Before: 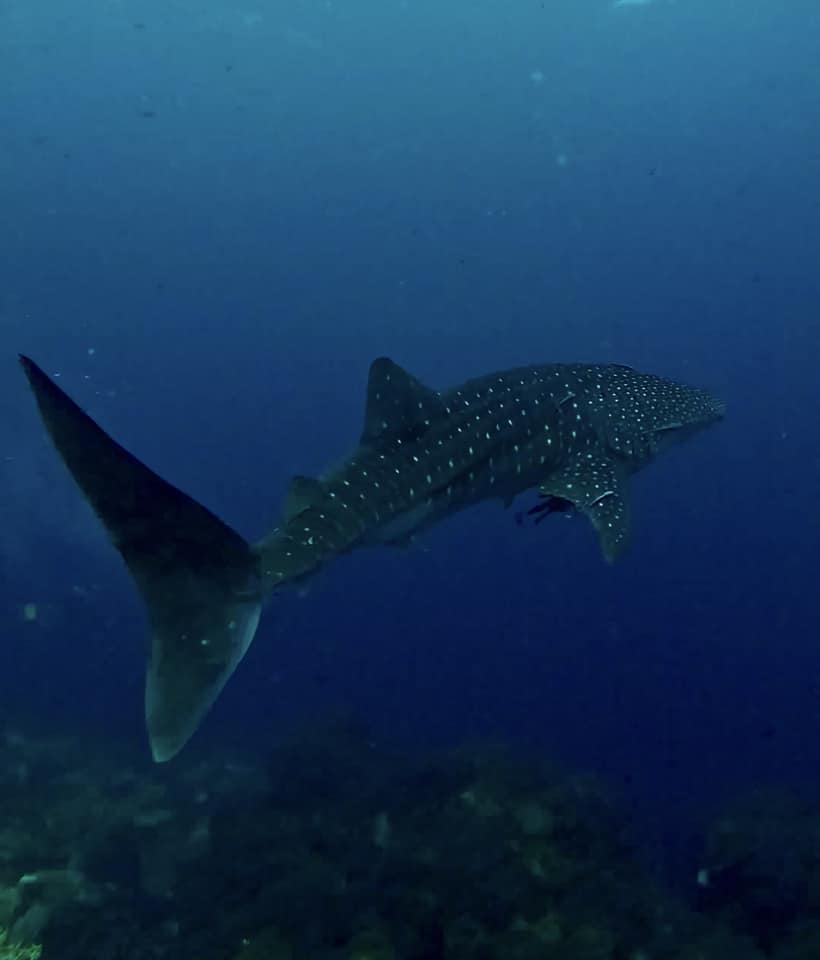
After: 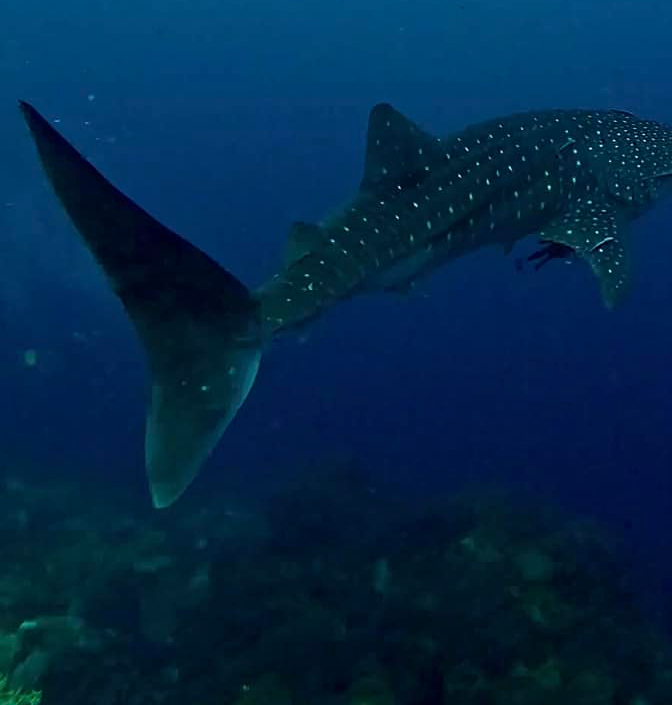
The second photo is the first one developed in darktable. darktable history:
sharpen: amount 0.2
crop: top 26.531%, right 17.959%
color balance rgb: on, module defaults
